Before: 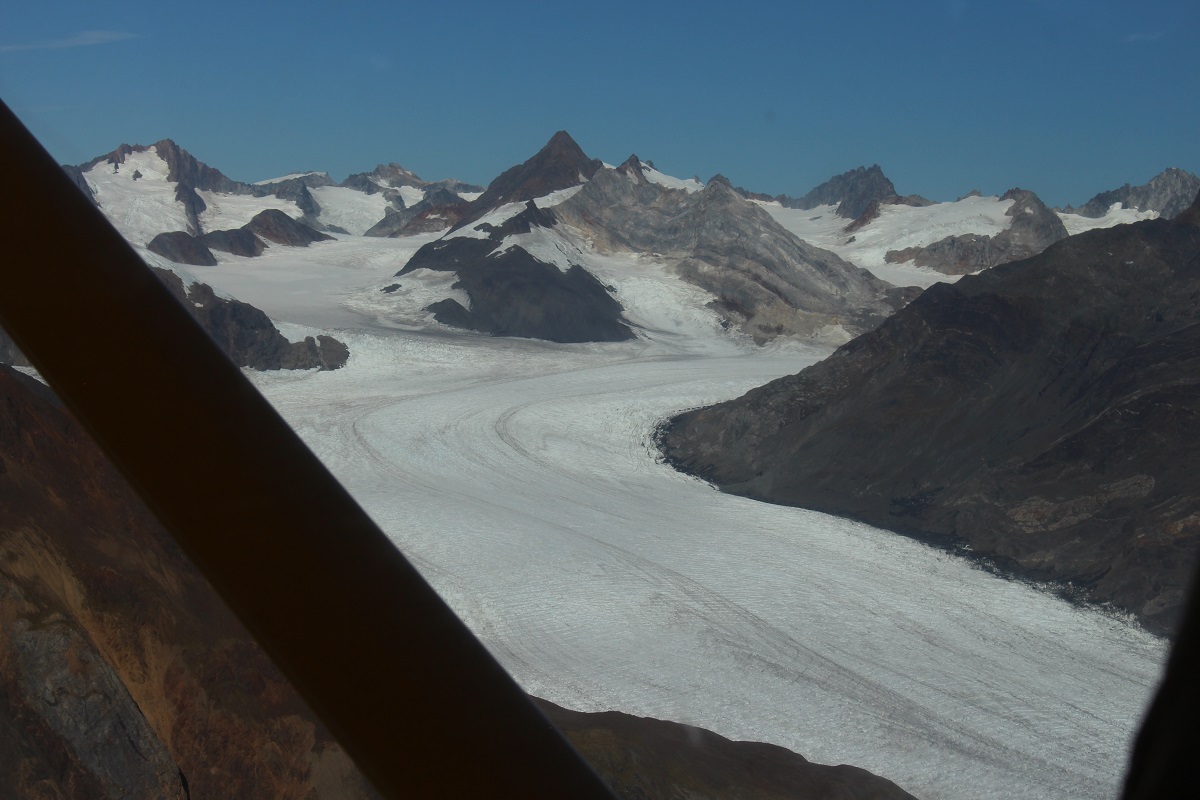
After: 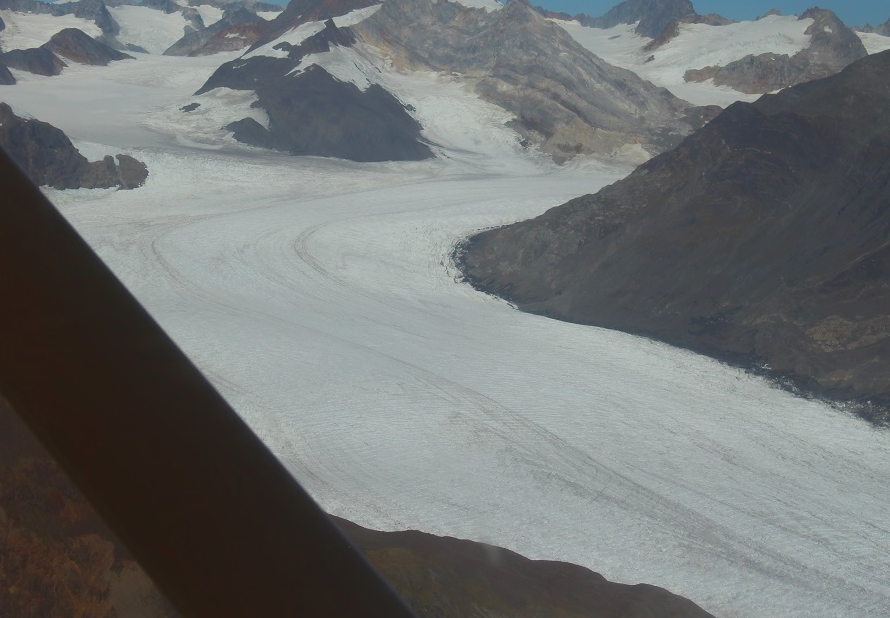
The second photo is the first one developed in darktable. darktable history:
base curve: curves: ch0 [(0, 0) (0.088, 0.125) (0.176, 0.251) (0.354, 0.501) (0.613, 0.749) (1, 0.877)], preserve colors none
crop: left 16.829%, top 22.722%, right 9.004%
local contrast: detail 70%
